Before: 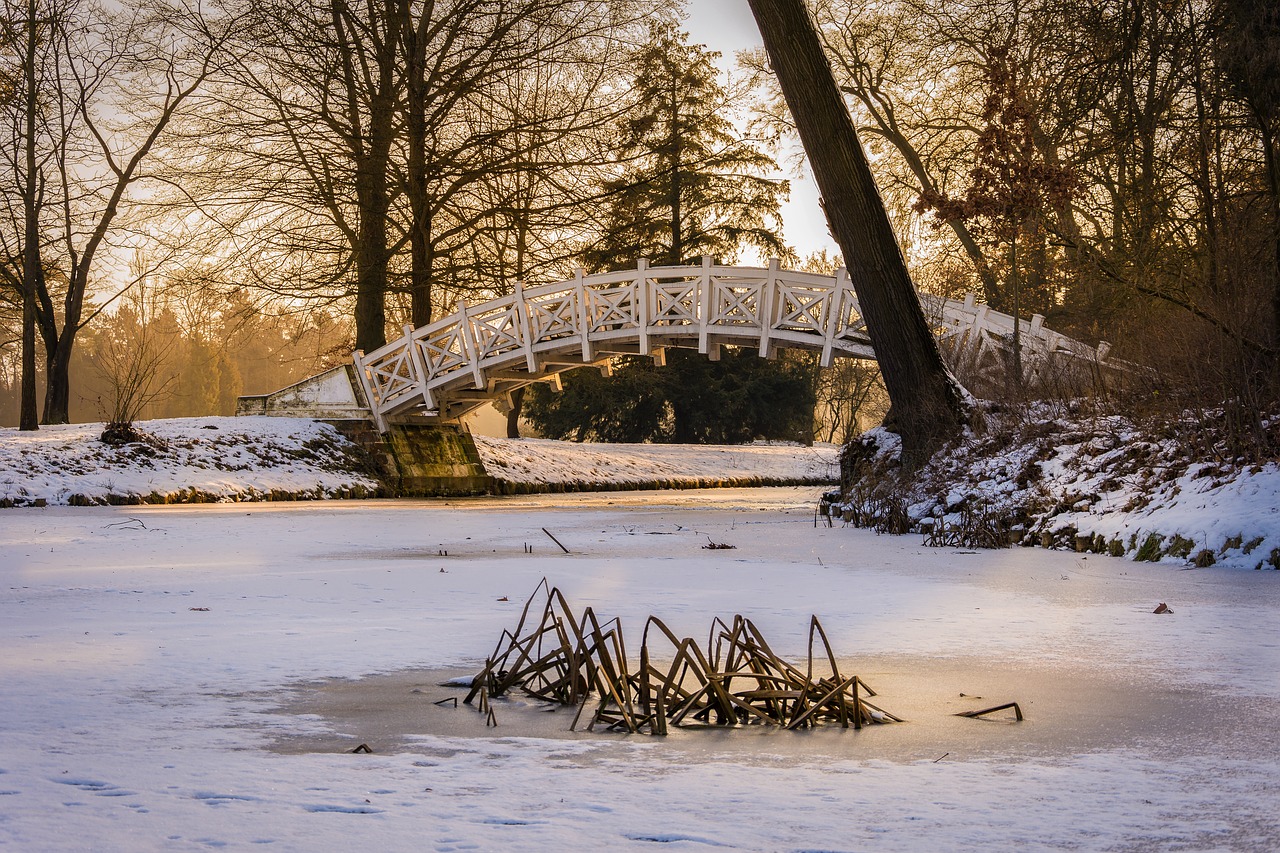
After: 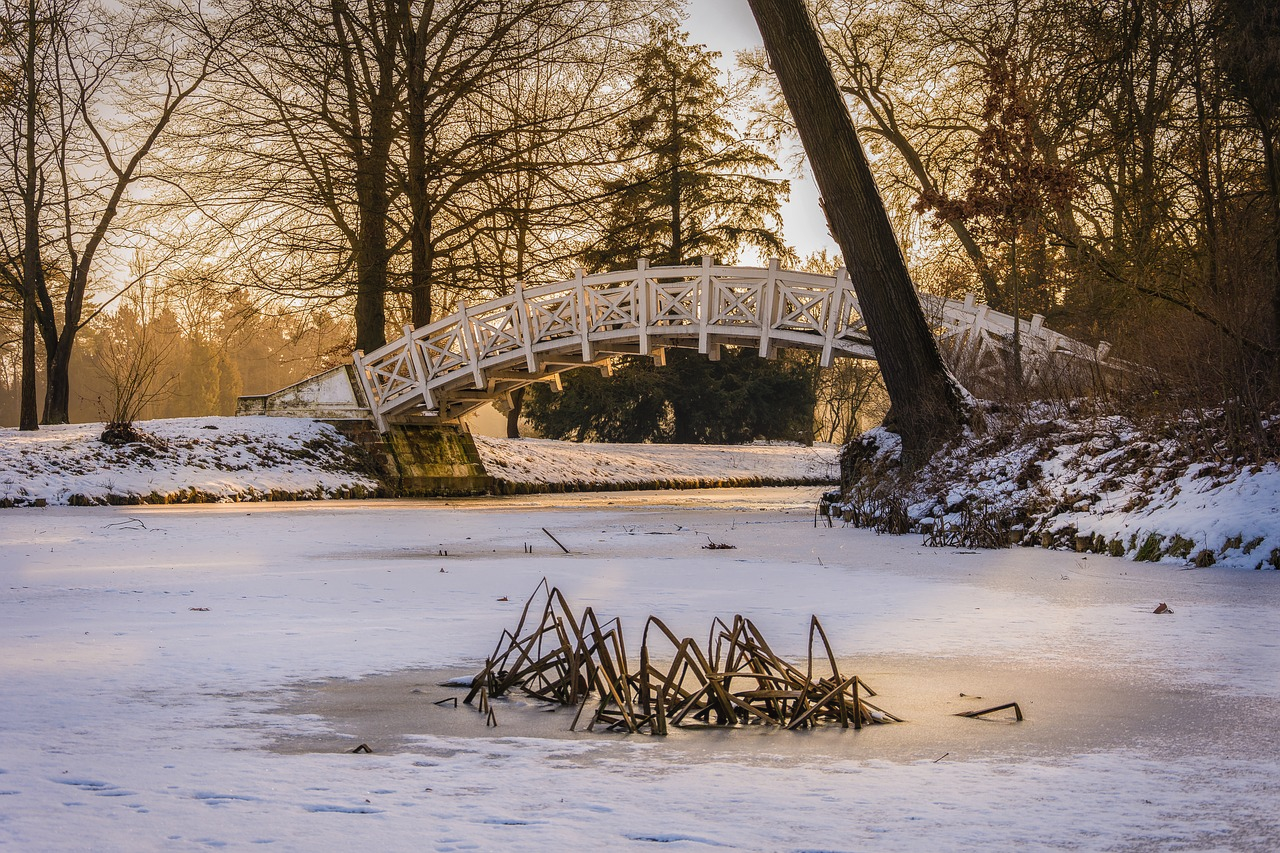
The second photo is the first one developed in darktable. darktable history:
shadows and highlights: shadows -23.48, highlights 47.55, soften with gaussian
local contrast: detail 109%
